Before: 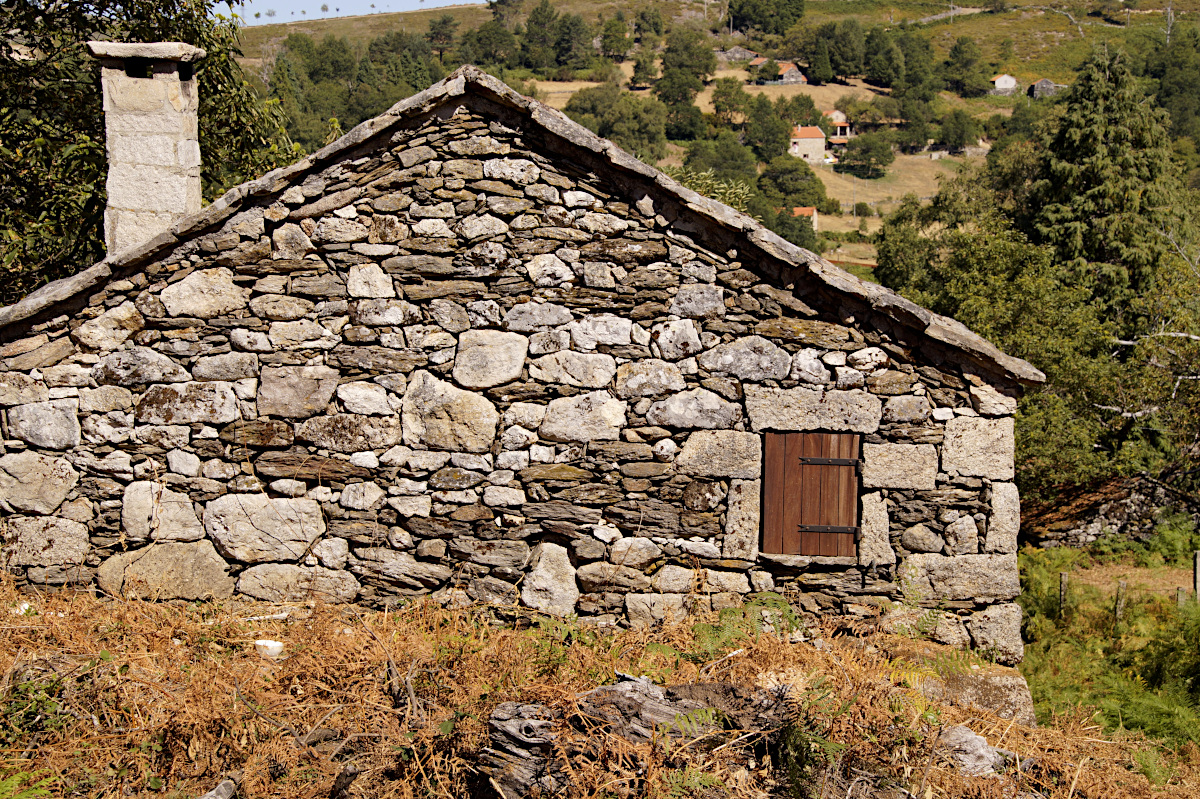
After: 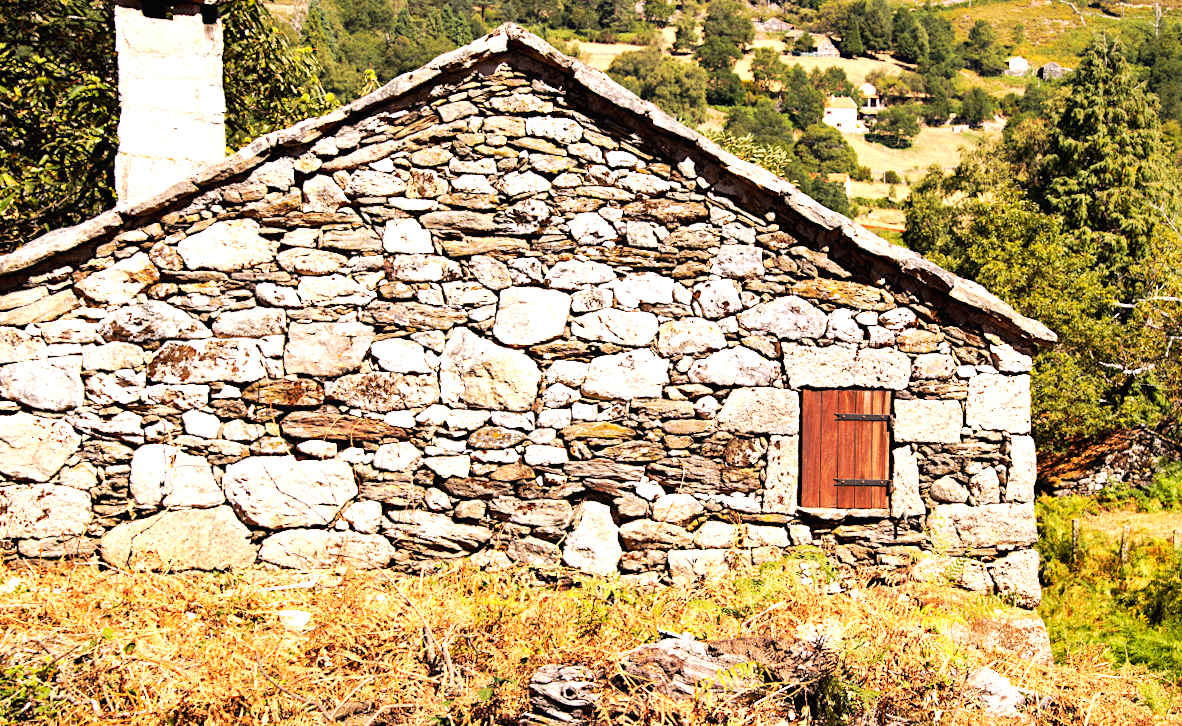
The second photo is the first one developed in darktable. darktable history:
rotate and perspective: rotation -0.013°, lens shift (vertical) -0.027, lens shift (horizontal) 0.178, crop left 0.016, crop right 0.989, crop top 0.082, crop bottom 0.918
tone curve: curves: ch0 [(0, 0) (0.003, 0.009) (0.011, 0.019) (0.025, 0.034) (0.044, 0.057) (0.069, 0.082) (0.1, 0.104) (0.136, 0.131) (0.177, 0.165) (0.224, 0.212) (0.277, 0.279) (0.335, 0.342) (0.399, 0.401) (0.468, 0.477) (0.543, 0.572) (0.623, 0.675) (0.709, 0.772) (0.801, 0.85) (0.898, 0.942) (1, 1)], preserve colors none
exposure: black level correction 0, exposure 1.173 EV, compensate exposure bias true, compensate highlight preservation false
